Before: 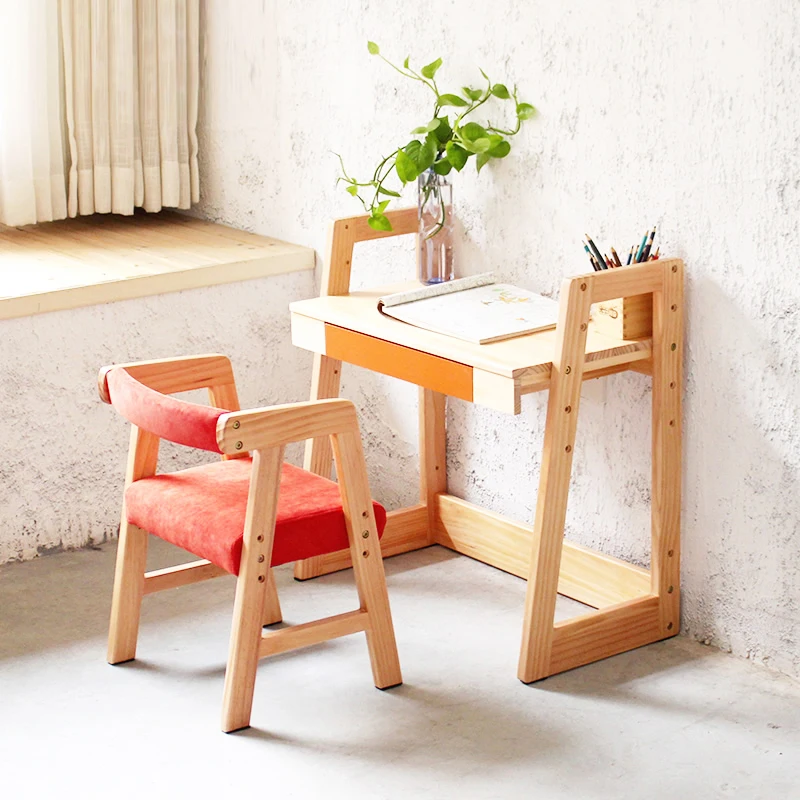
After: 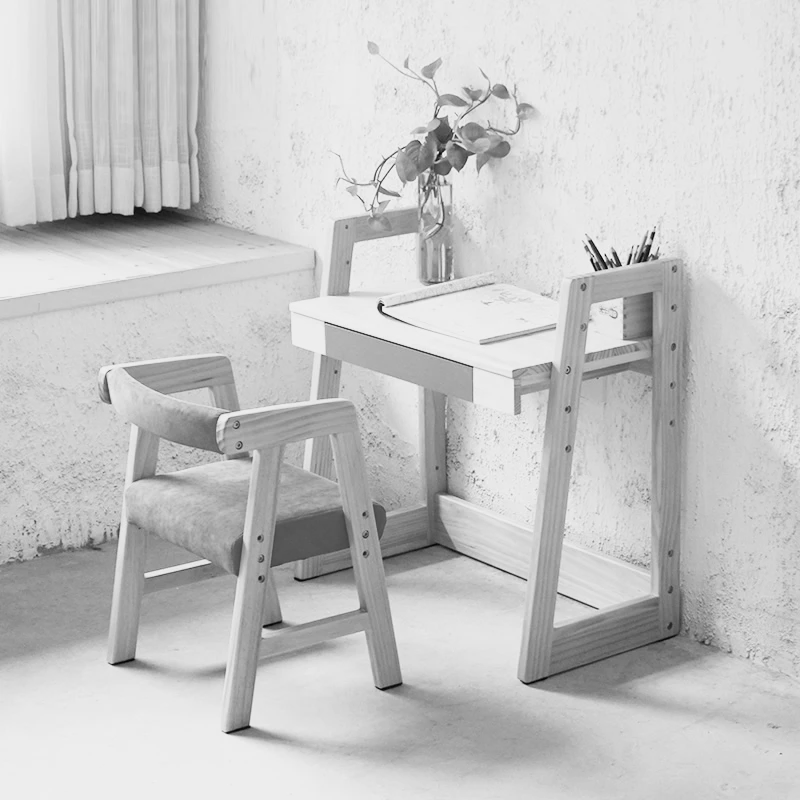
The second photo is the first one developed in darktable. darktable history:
contrast brightness saturation: saturation -1
color balance: input saturation 134.34%, contrast -10.04%, contrast fulcrum 19.67%, output saturation 133.51%
